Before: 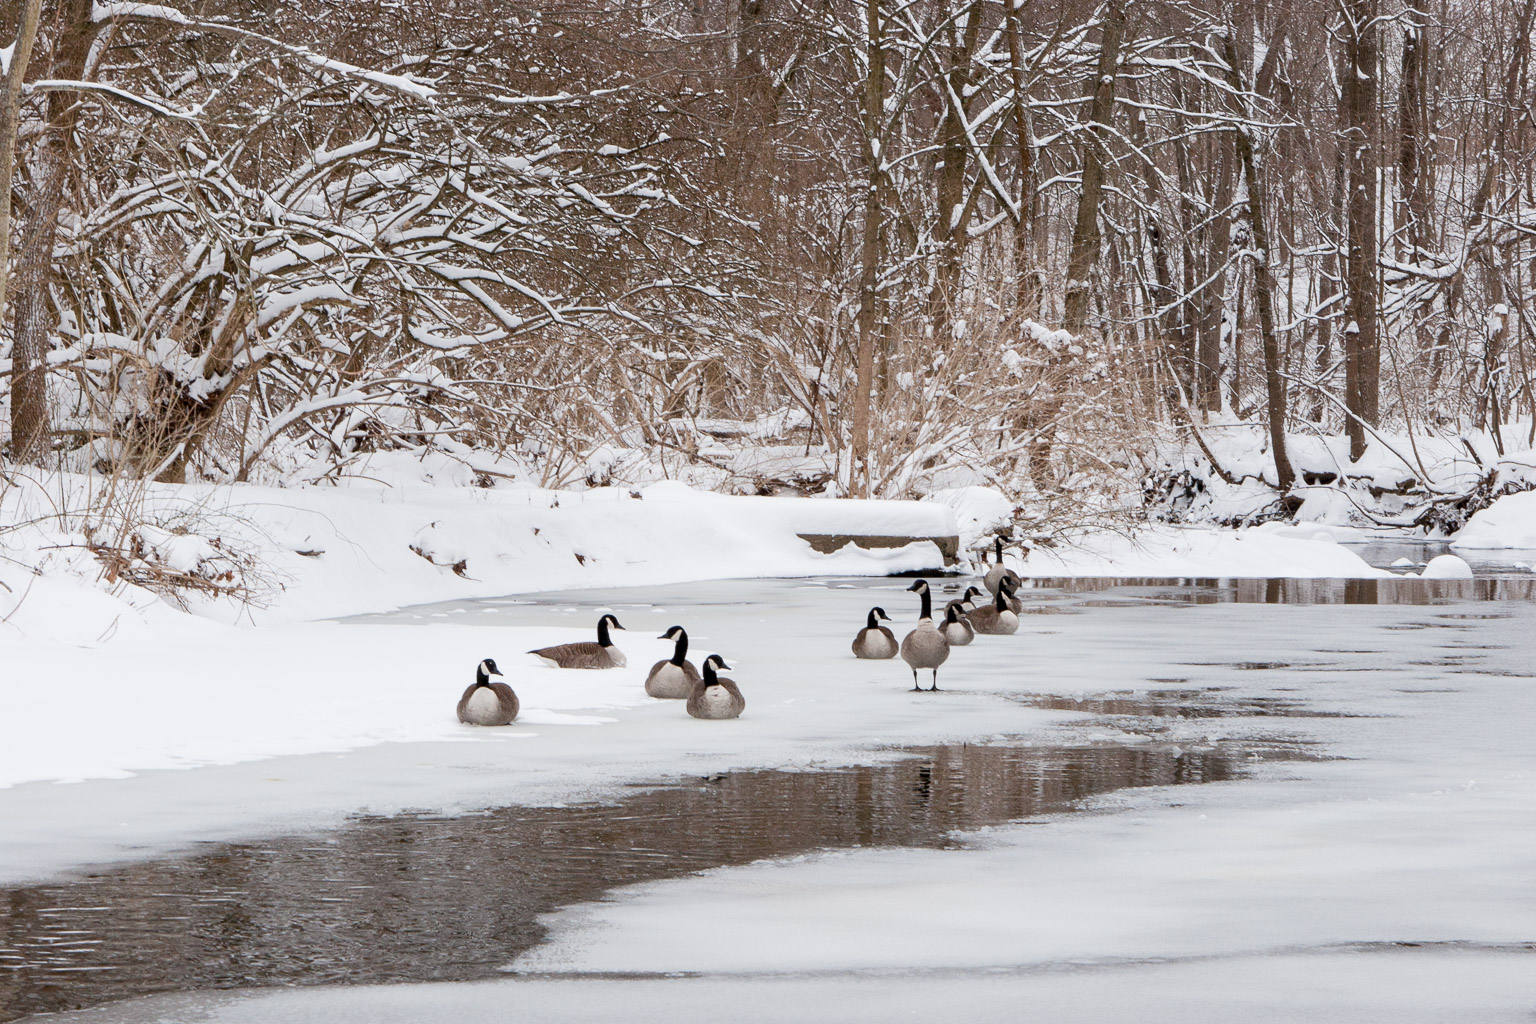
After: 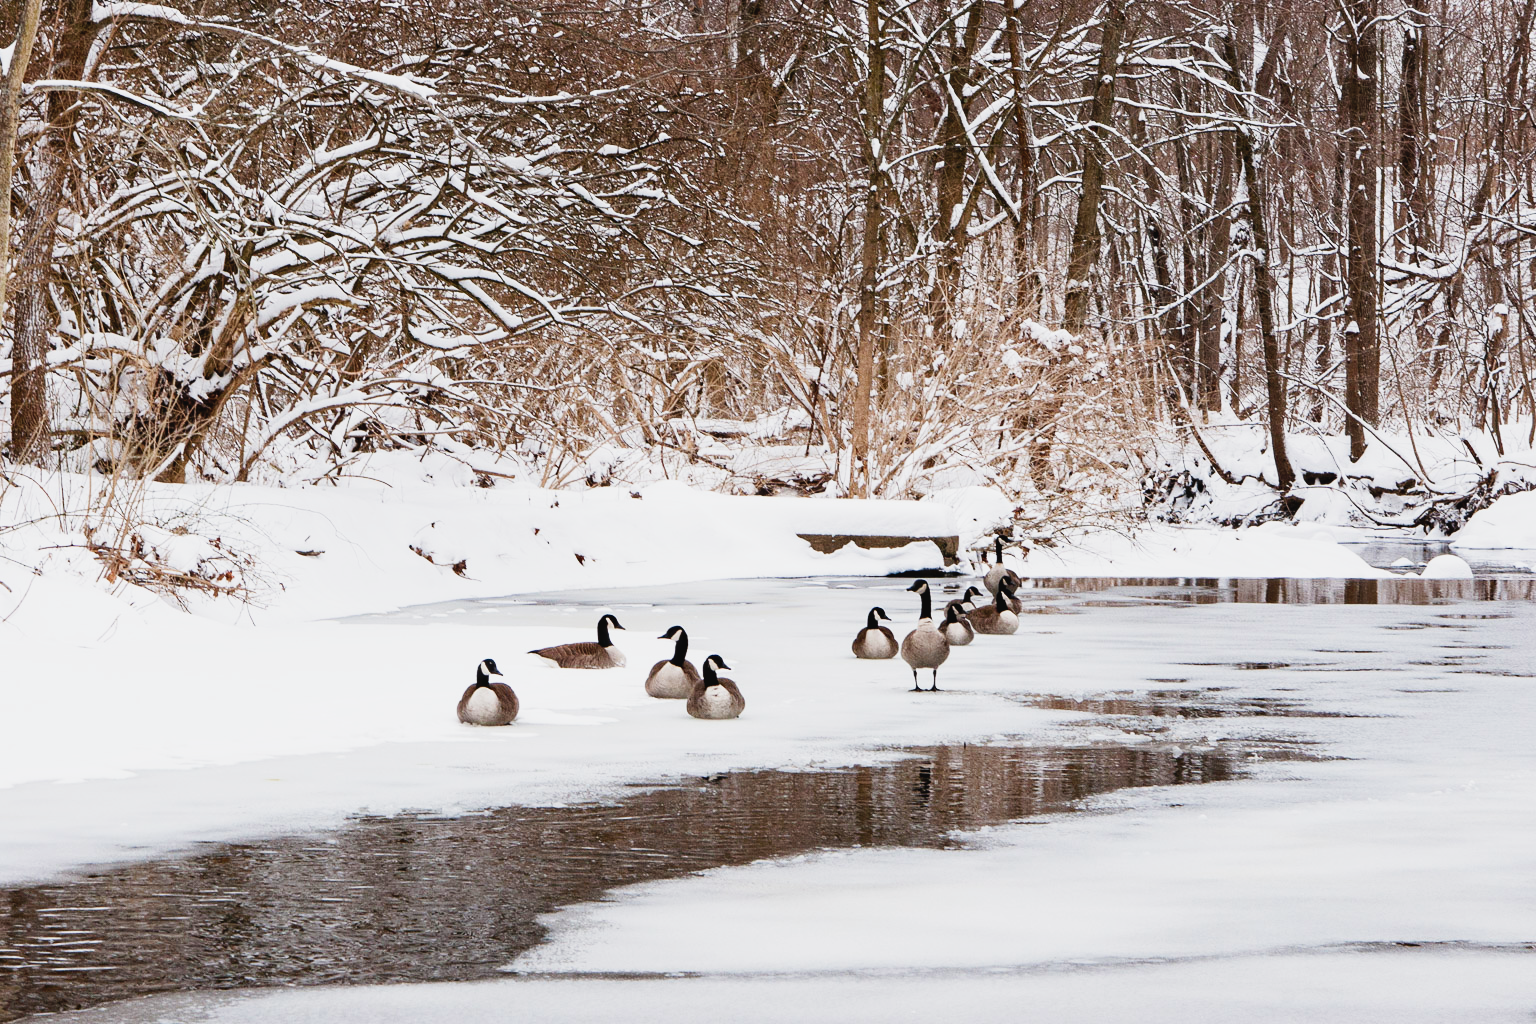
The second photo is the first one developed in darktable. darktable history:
haze removal: compatibility mode true, adaptive false
tone curve: curves: ch0 [(0, 0.031) (0.139, 0.084) (0.311, 0.278) (0.495, 0.544) (0.718, 0.816) (0.841, 0.909) (1, 0.967)]; ch1 [(0, 0) (0.272, 0.249) (0.388, 0.385) (0.469, 0.456) (0.495, 0.497) (0.538, 0.545) (0.578, 0.595) (0.707, 0.778) (1, 1)]; ch2 [(0, 0) (0.125, 0.089) (0.353, 0.329) (0.443, 0.408) (0.502, 0.499) (0.557, 0.531) (0.608, 0.631) (1, 1)], preserve colors none
